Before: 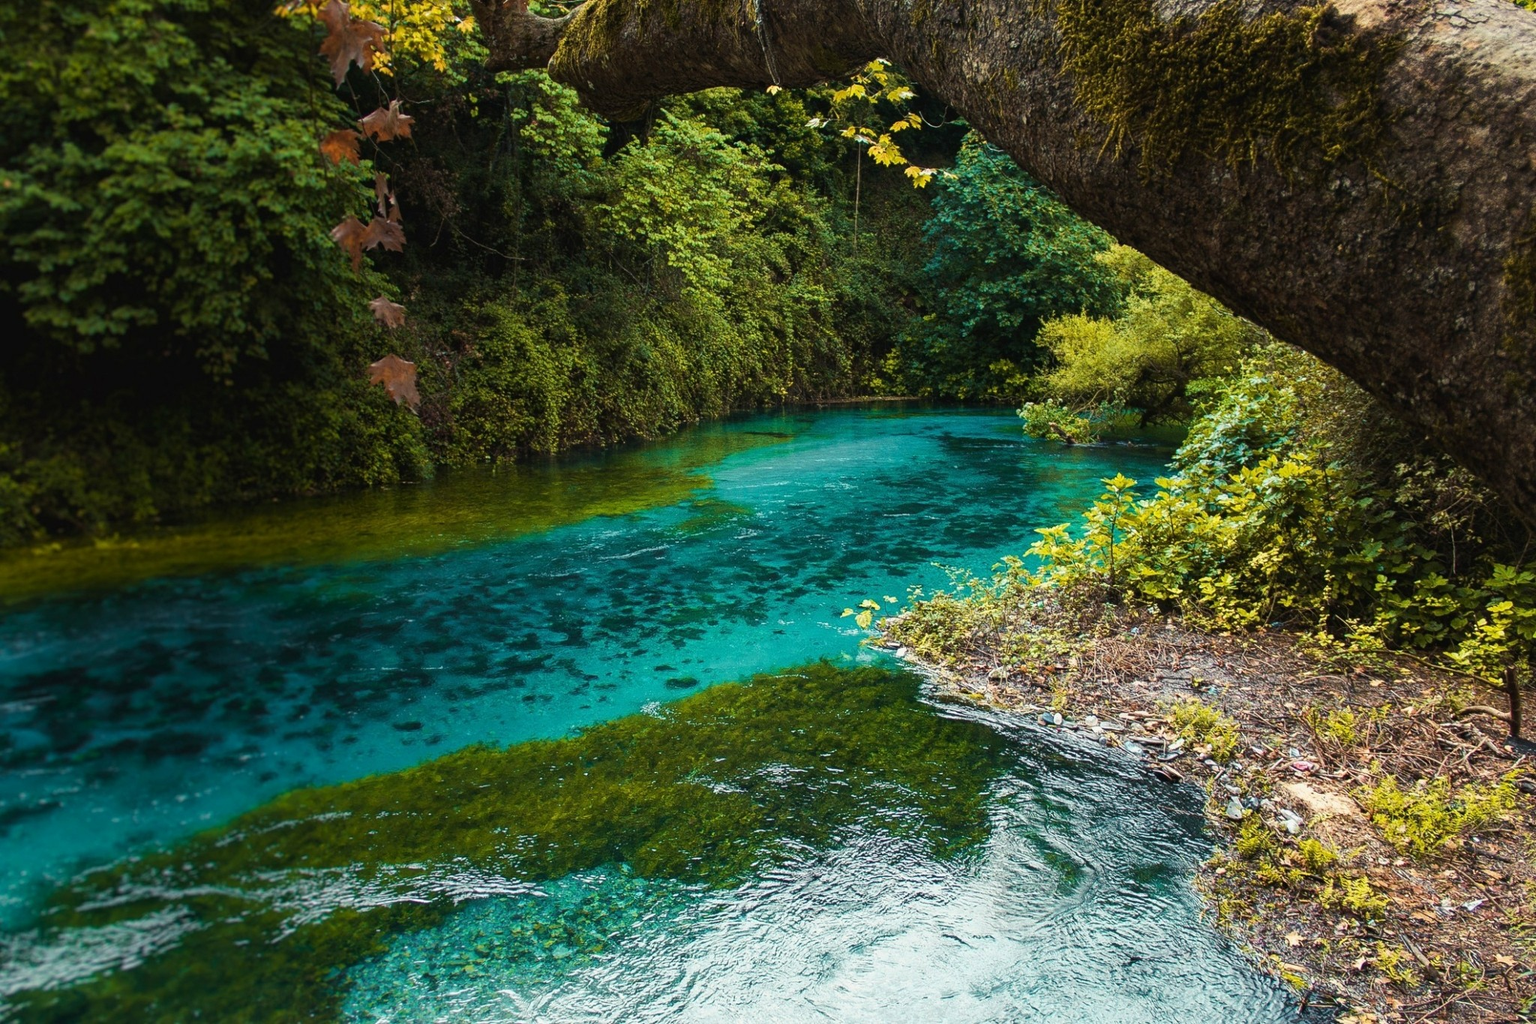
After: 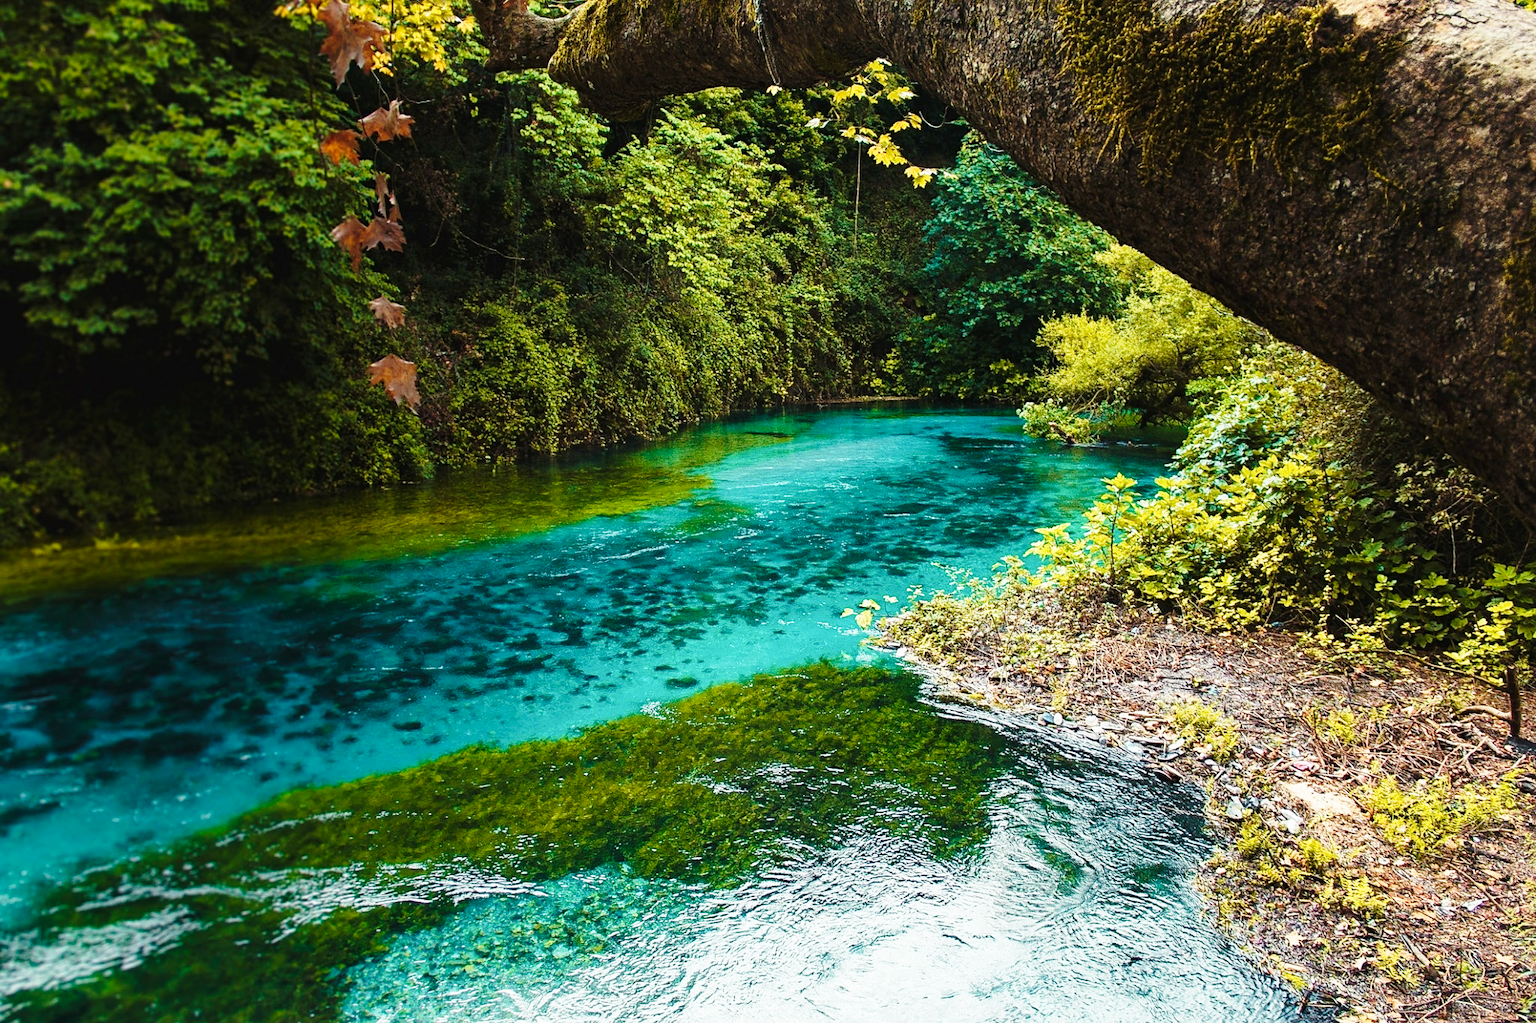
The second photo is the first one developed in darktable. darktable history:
base curve: curves: ch0 [(0, 0) (0.028, 0.03) (0.121, 0.232) (0.46, 0.748) (0.859, 0.968) (1, 1)], preserve colors none
sharpen: amount 0.209
